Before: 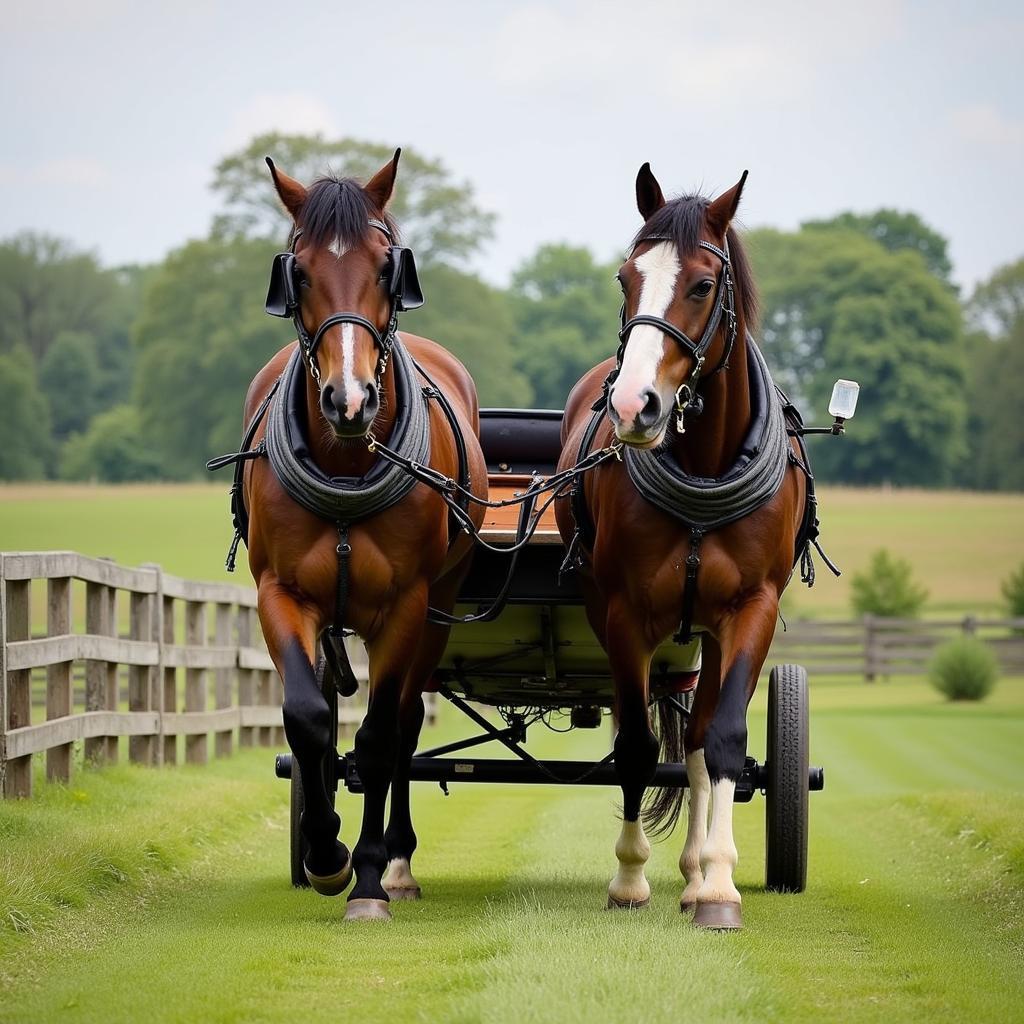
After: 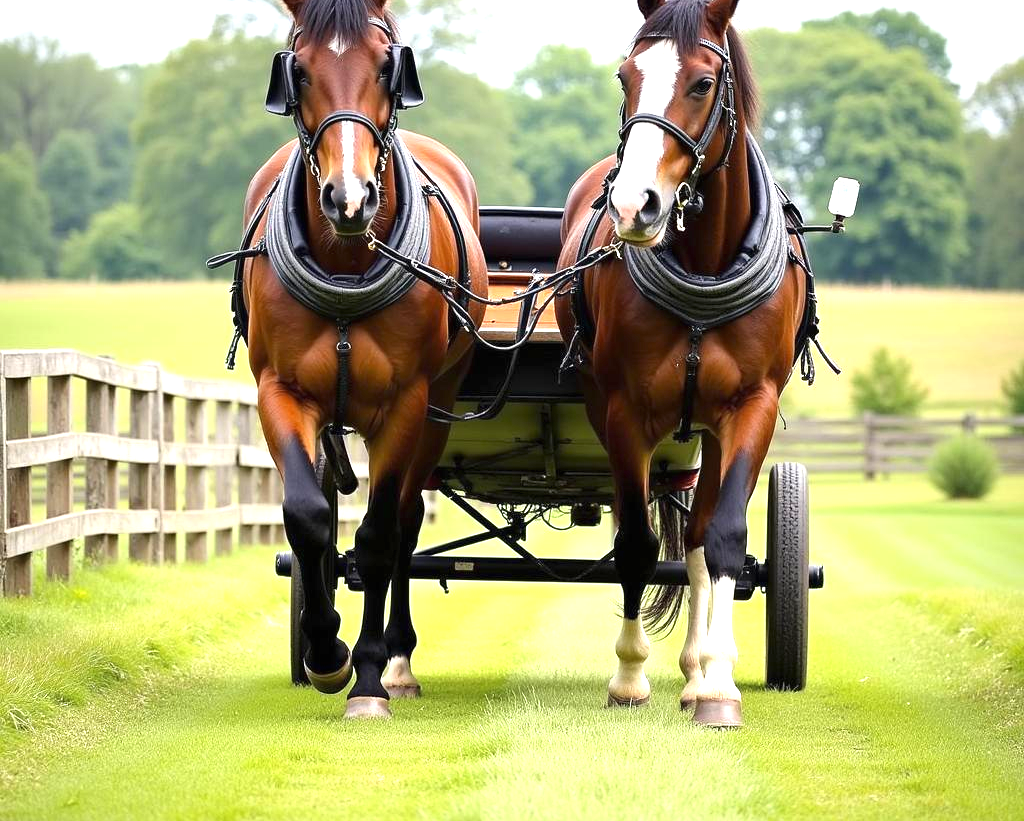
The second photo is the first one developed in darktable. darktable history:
exposure: black level correction 0, exposure 1.2 EV, compensate exposure bias true, compensate highlight preservation false
crop and rotate: top 19.753%
